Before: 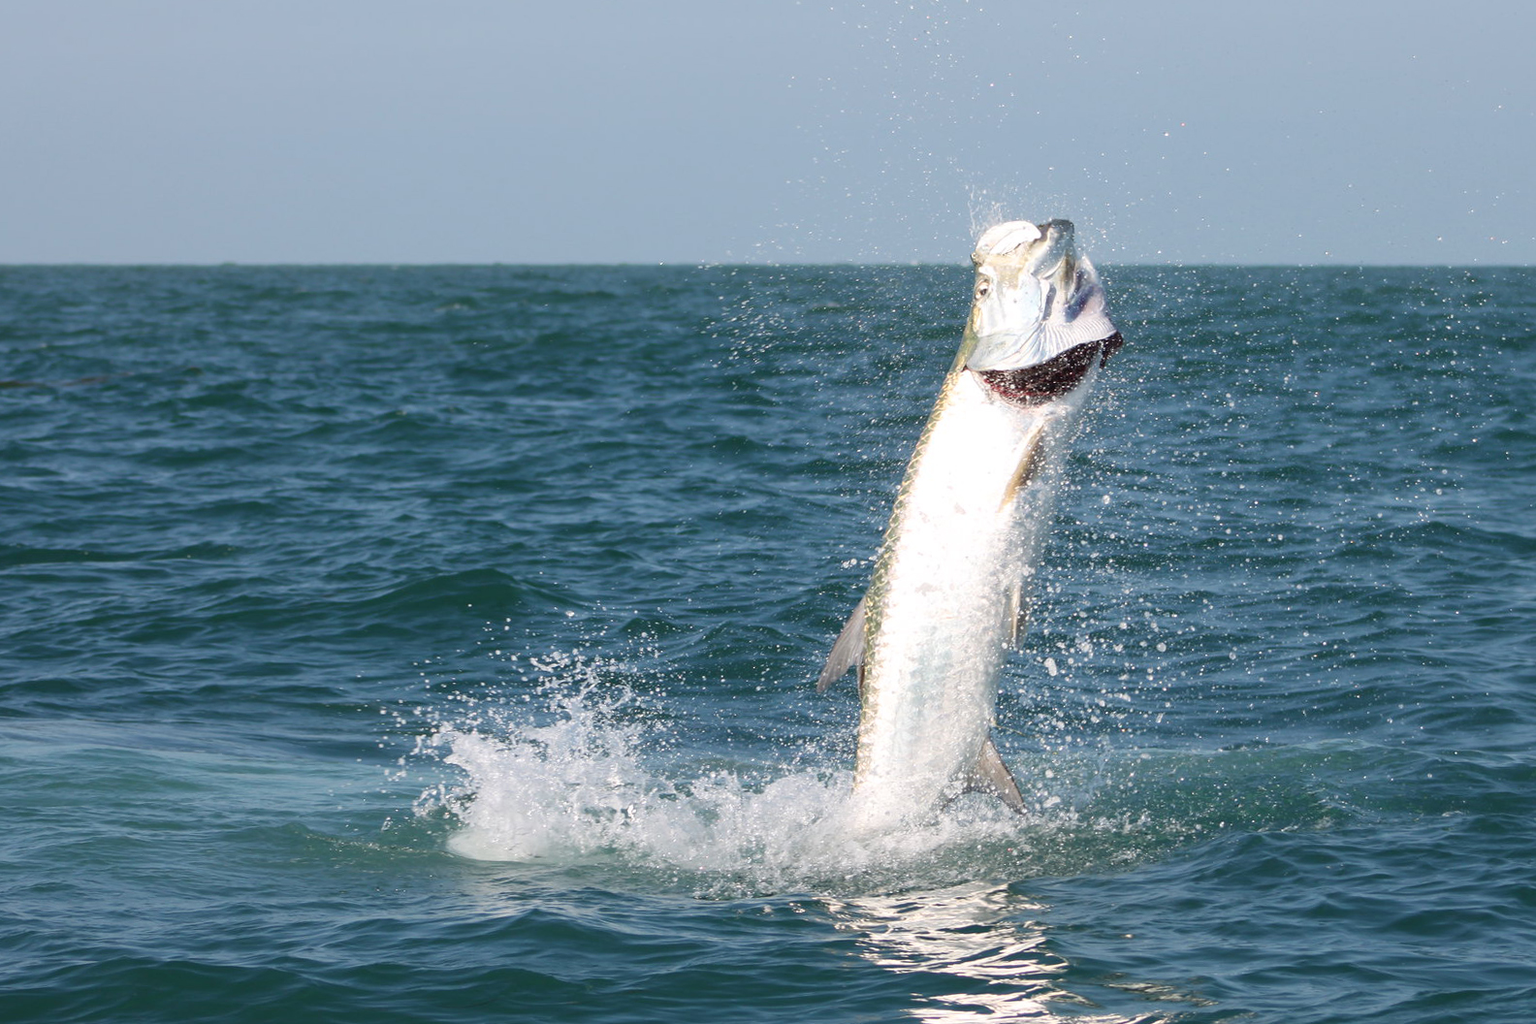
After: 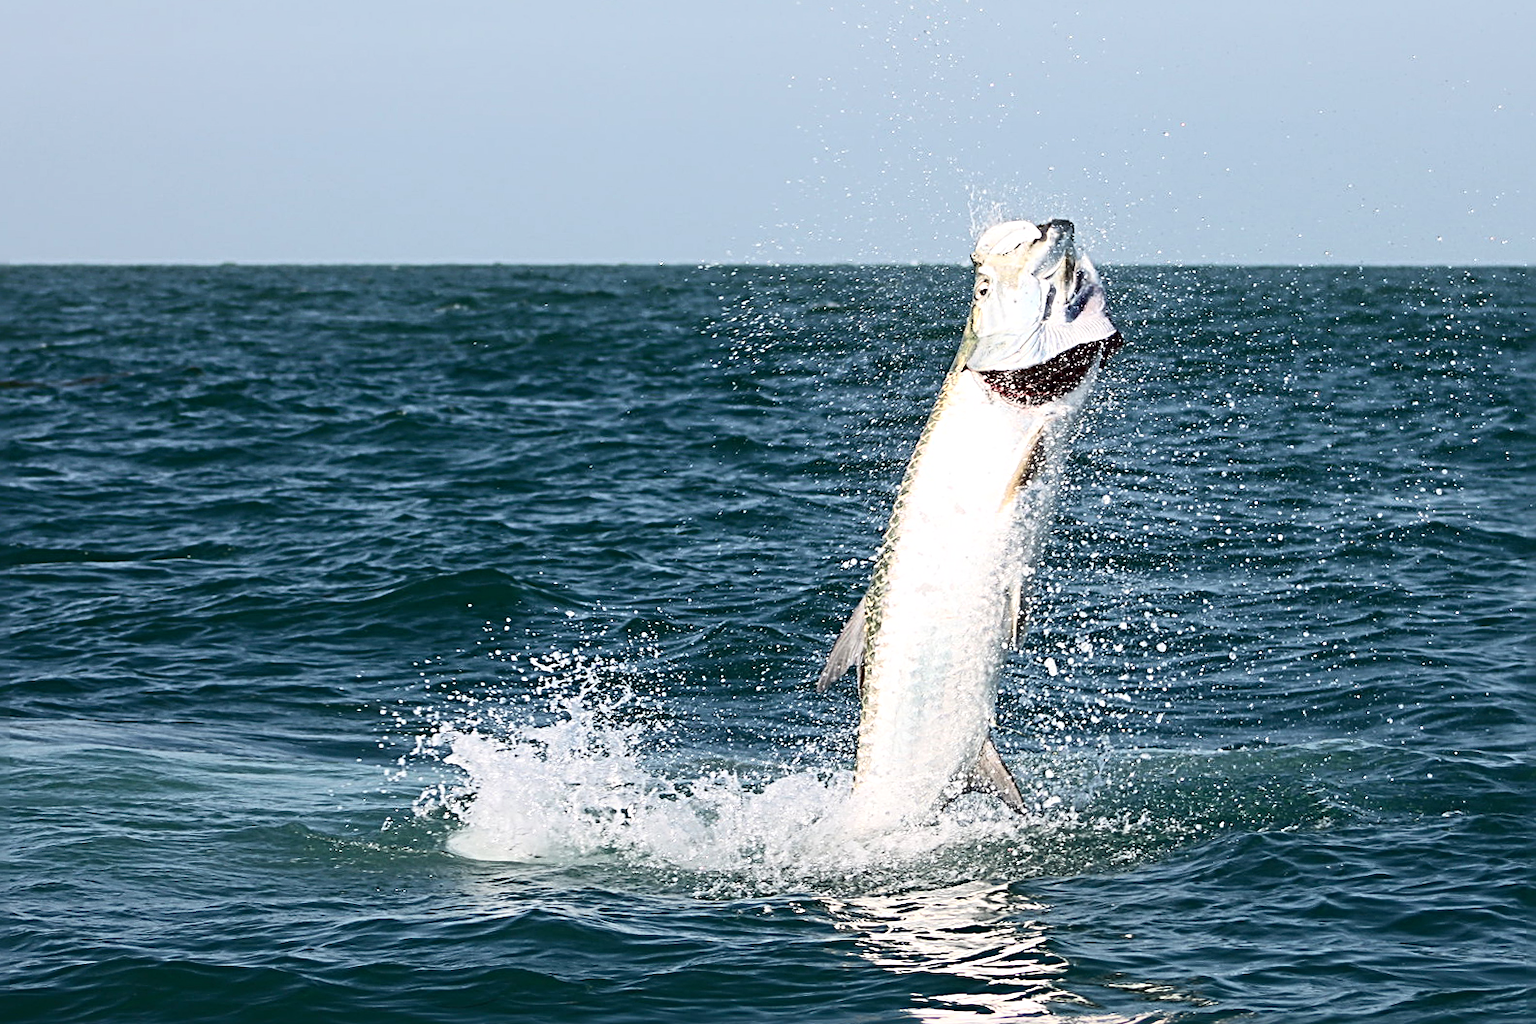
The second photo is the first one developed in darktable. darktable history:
sharpen: radius 3.666, amount 0.946
contrast brightness saturation: contrast 0.298
